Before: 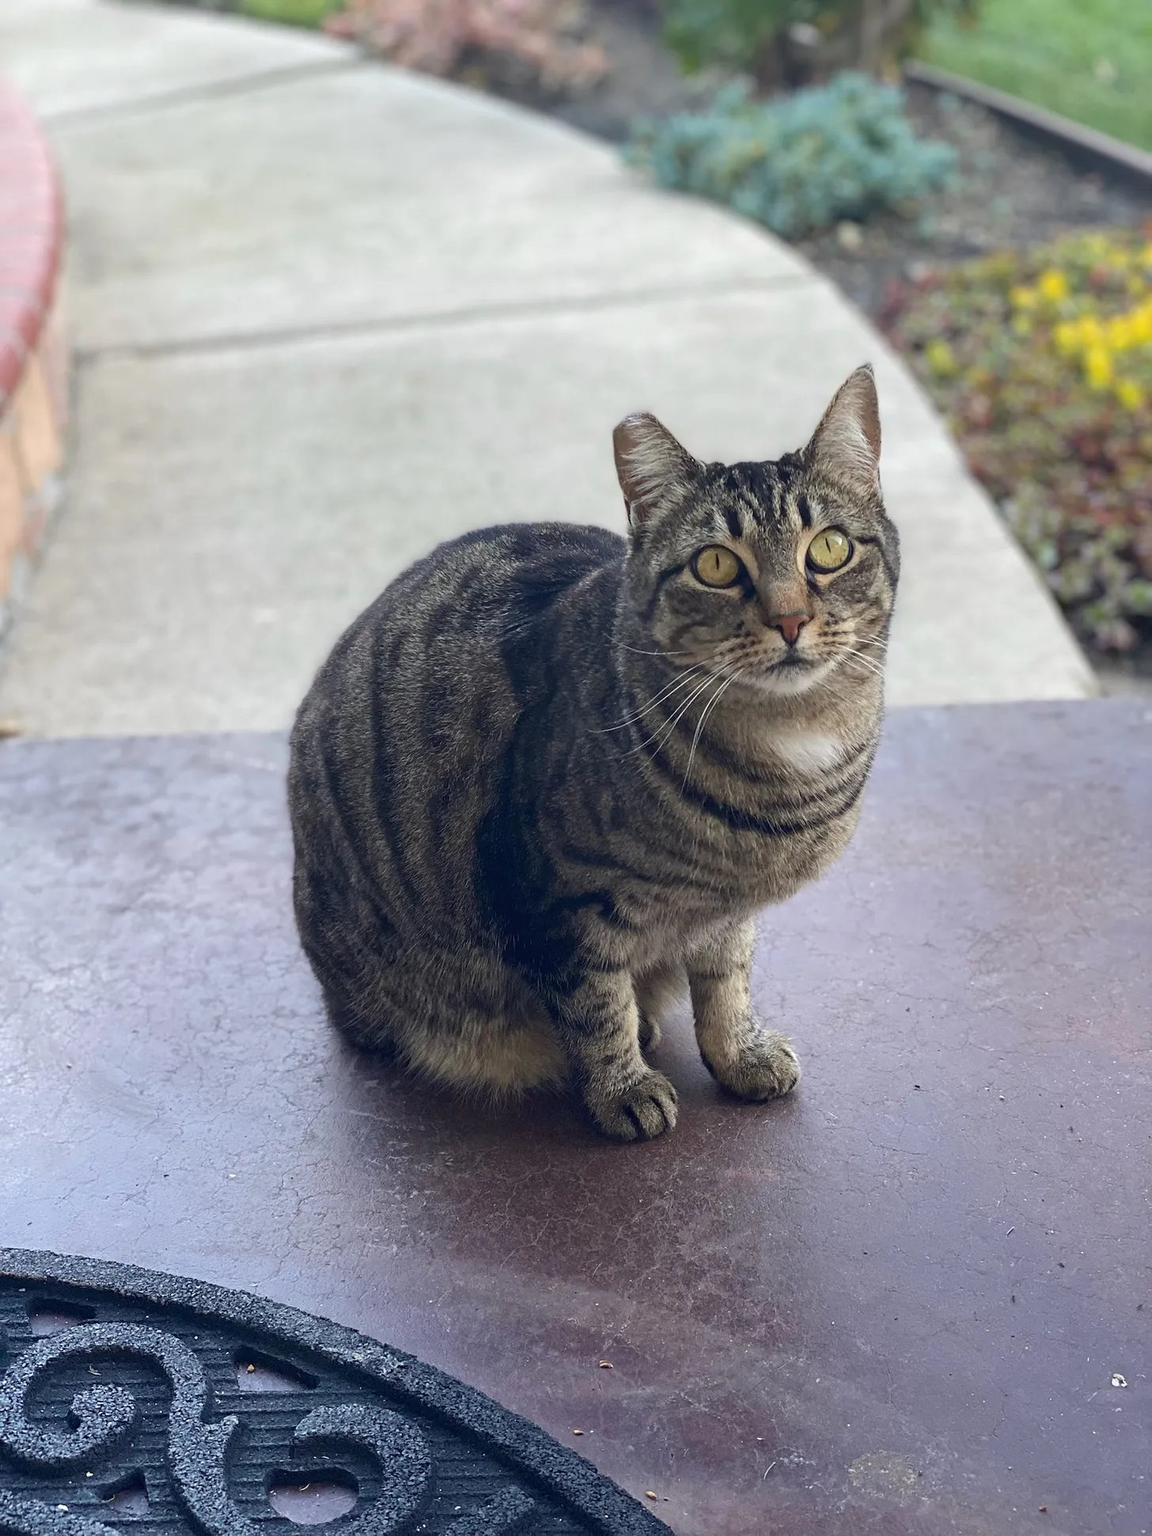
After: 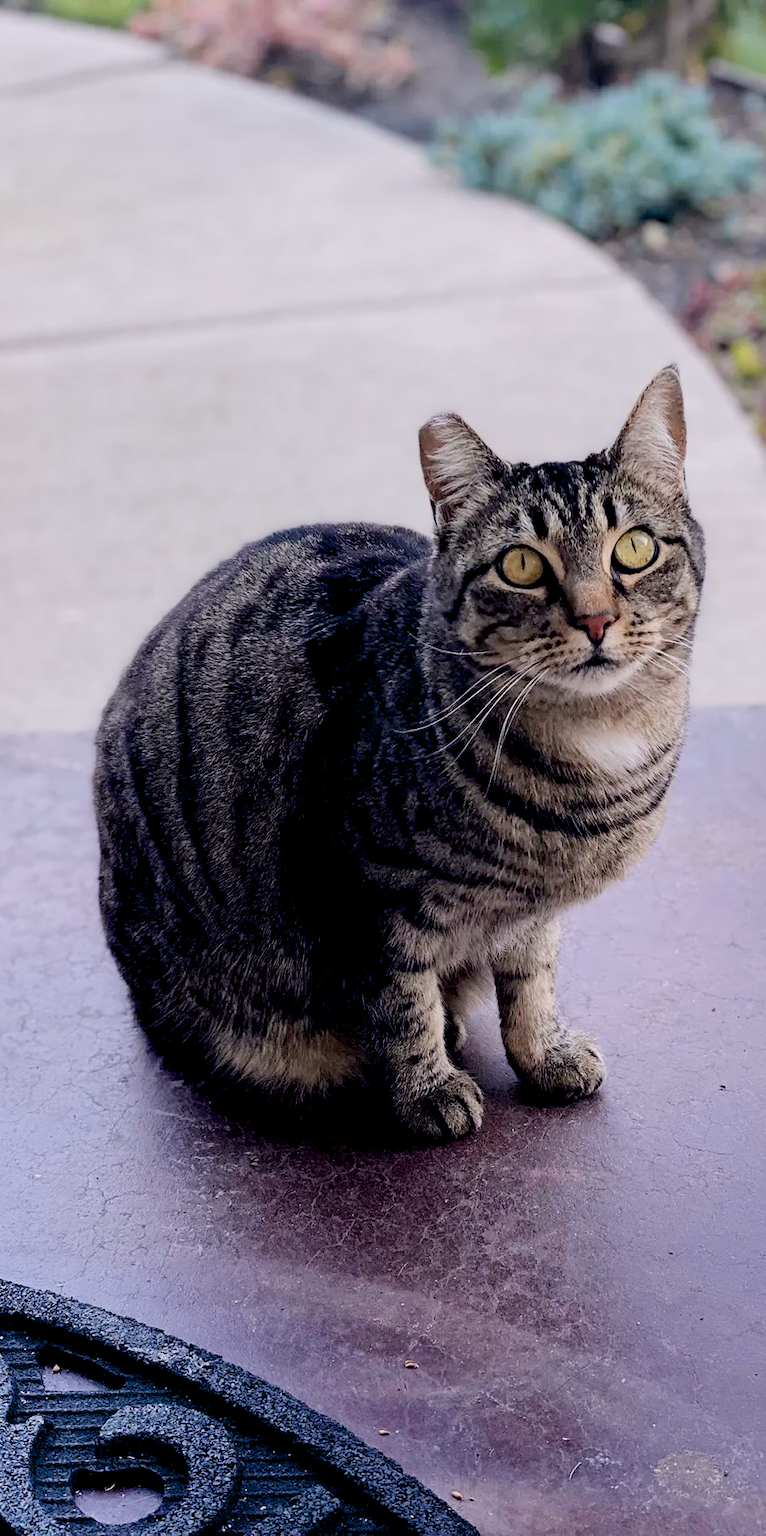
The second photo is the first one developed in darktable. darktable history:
white balance: red 1.05, blue 1.072
exposure: black level correction 0.031, exposure 0.304 EV, compensate highlight preservation false
filmic rgb: black relative exposure -7.65 EV, white relative exposure 4.56 EV, hardness 3.61, contrast 1.05
crop: left 16.899%, right 16.556%
